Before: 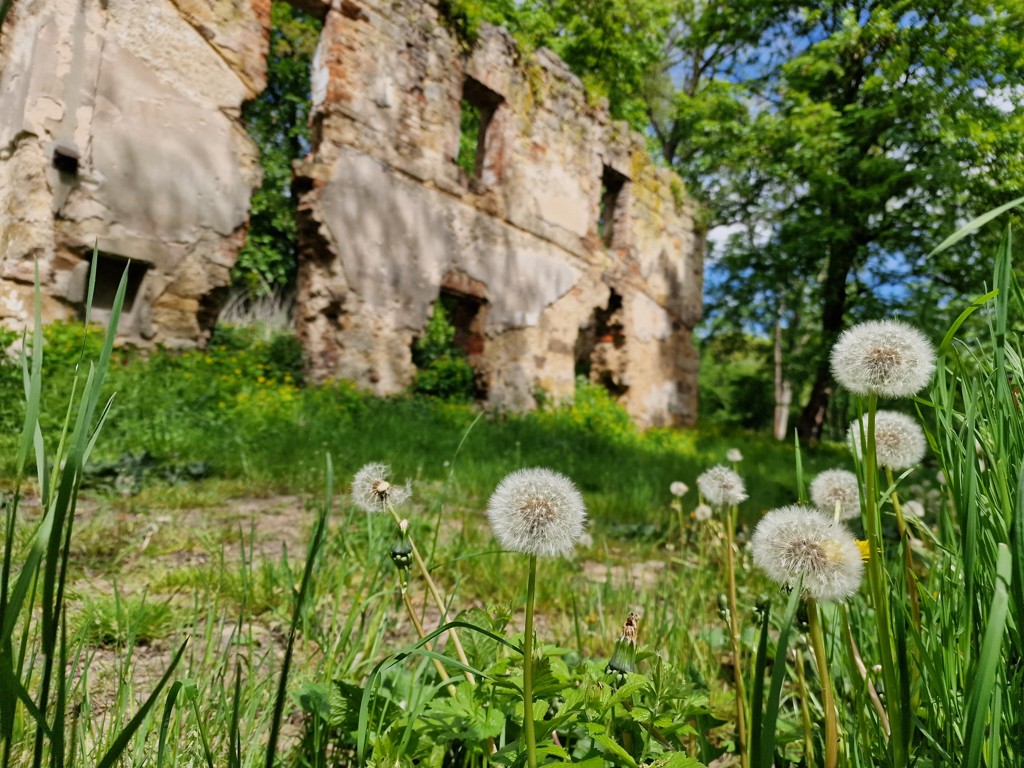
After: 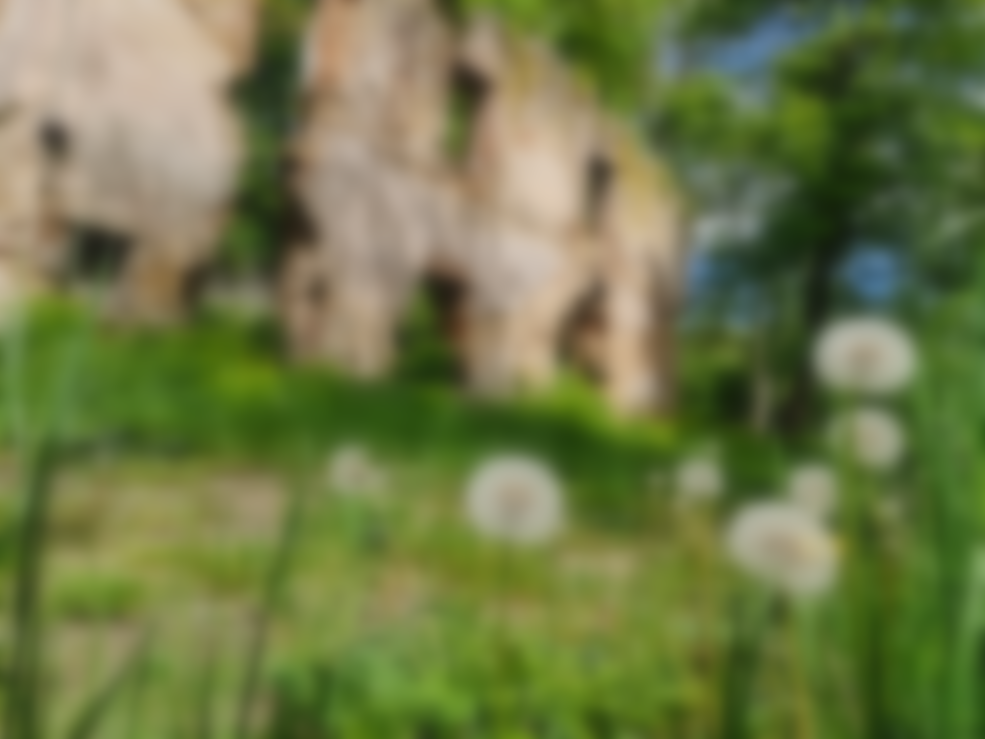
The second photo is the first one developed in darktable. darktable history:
crop and rotate: angle -1.69°
lowpass: on, module defaults
